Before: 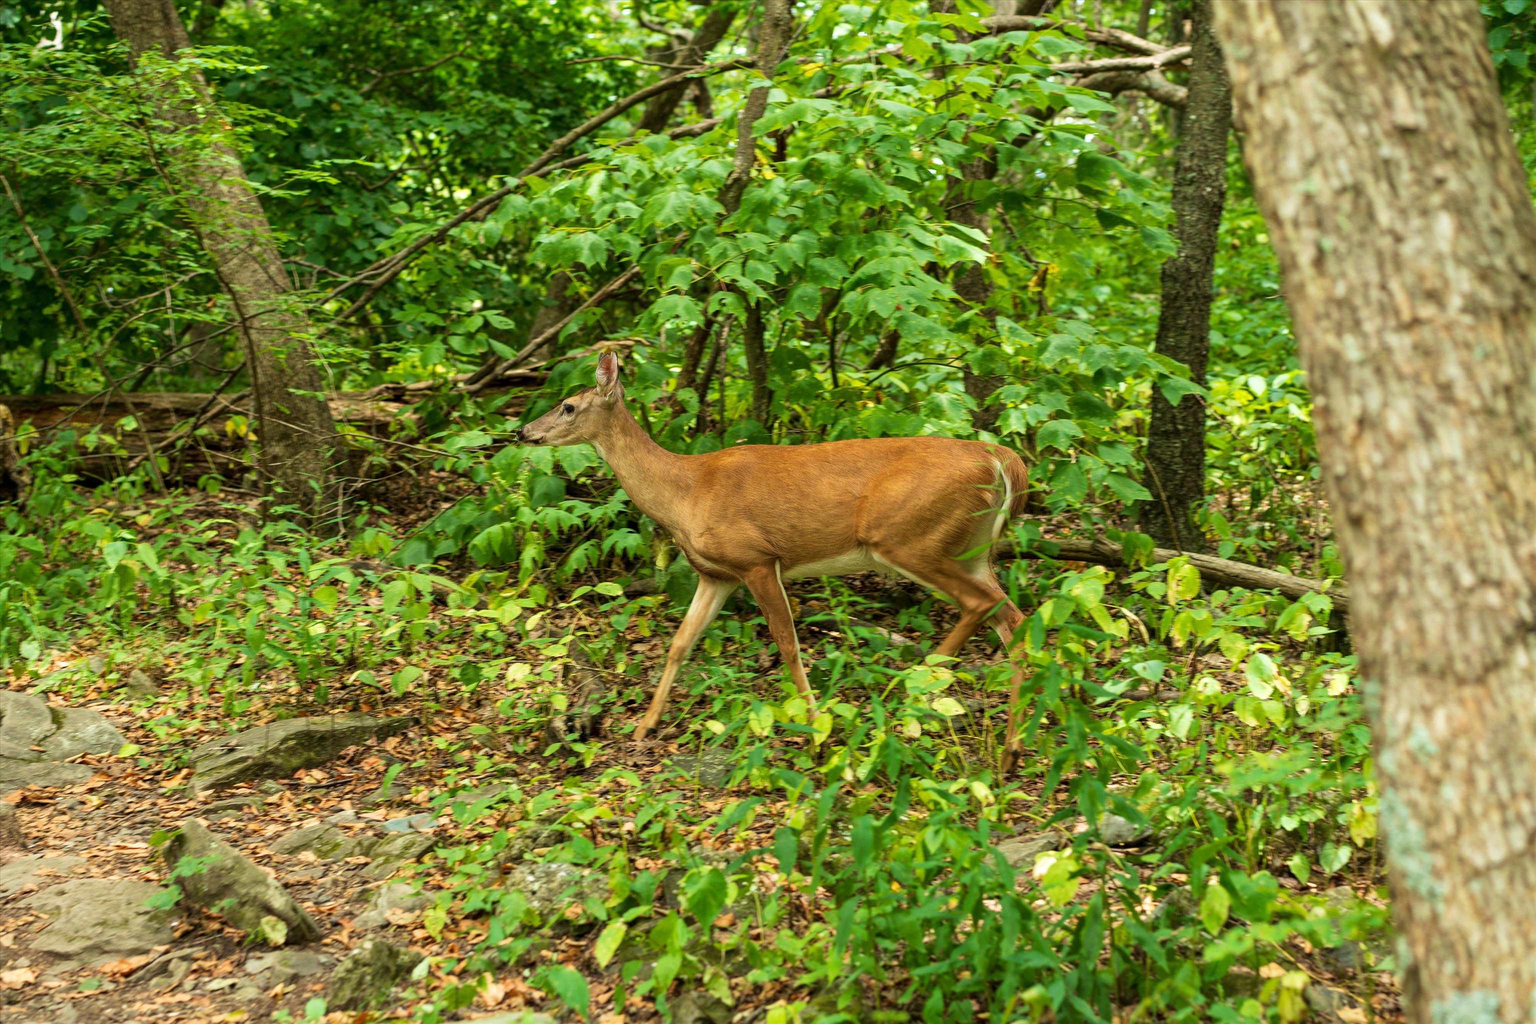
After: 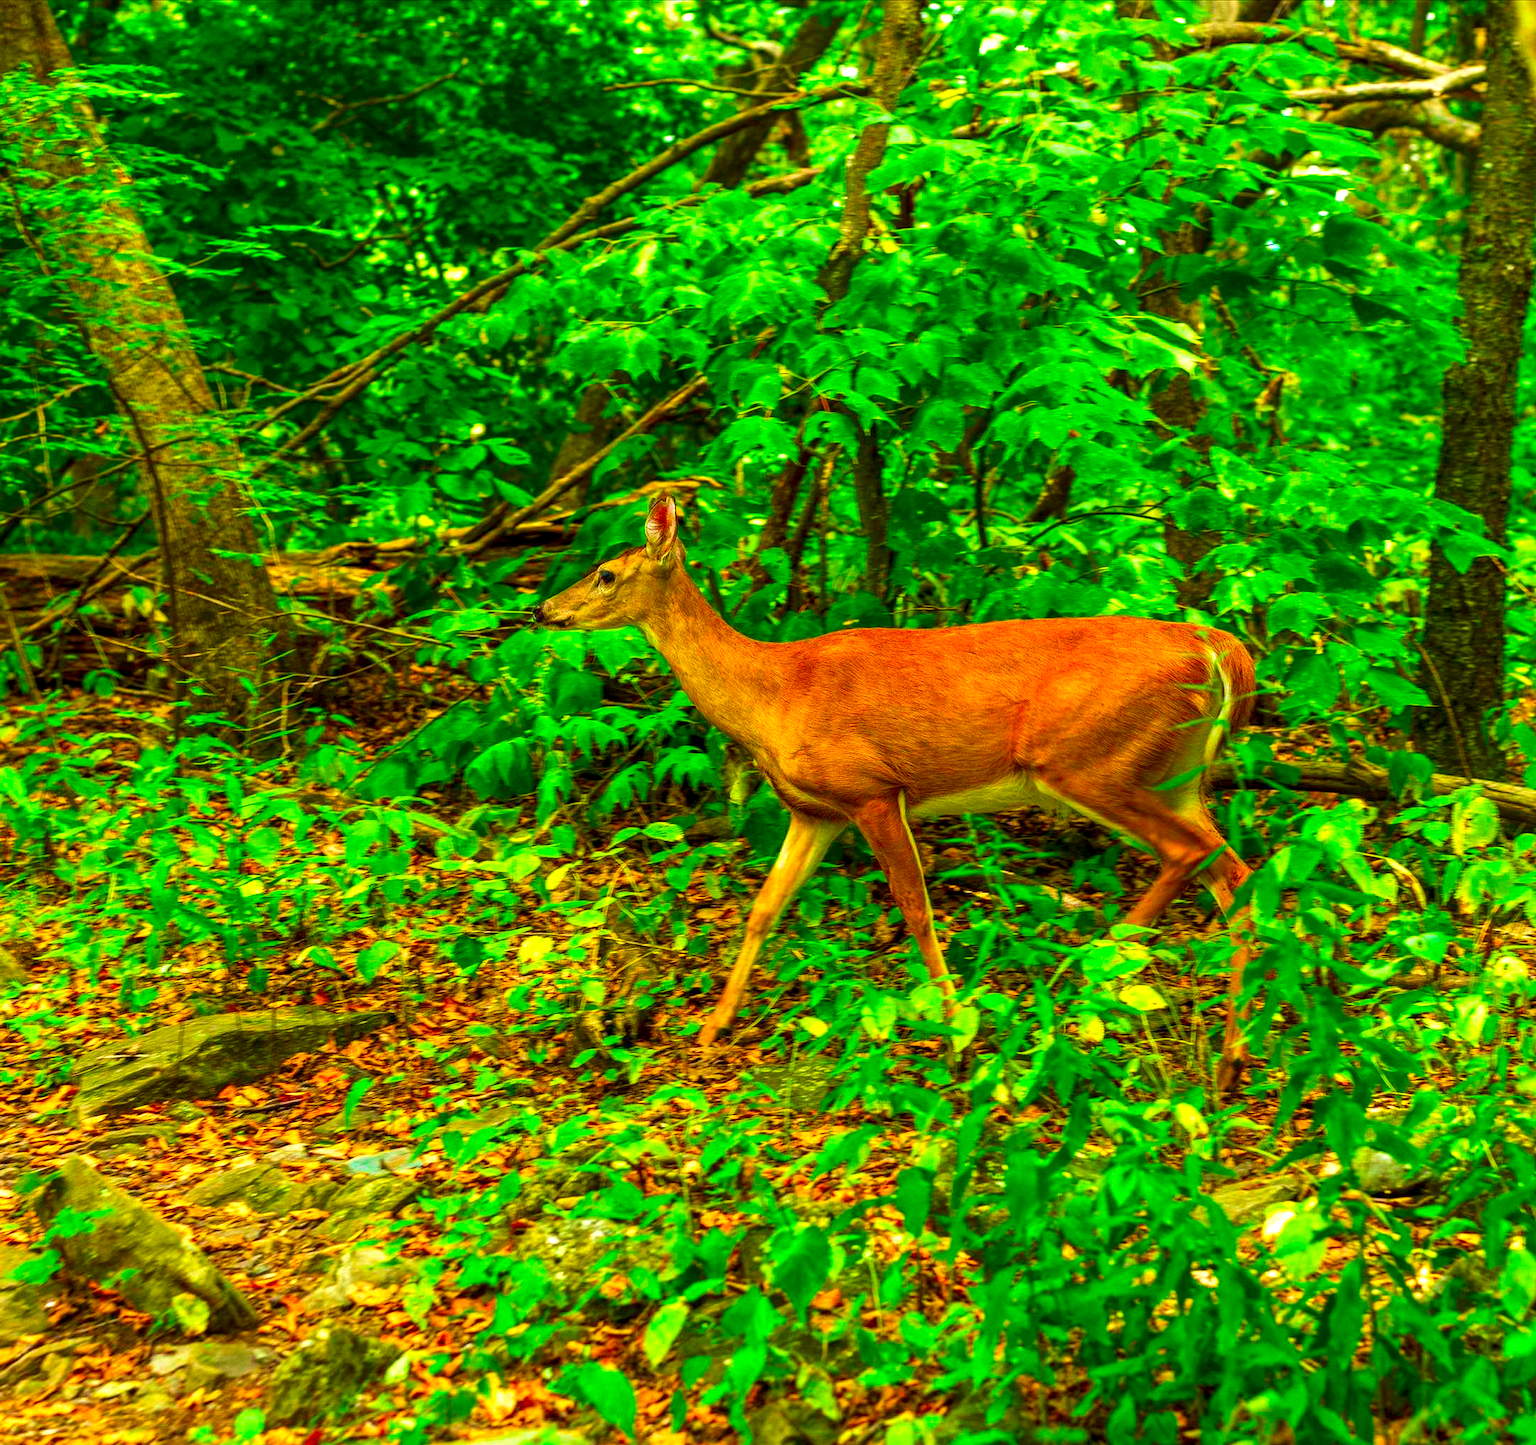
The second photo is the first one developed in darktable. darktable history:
local contrast: on, module defaults
crop and rotate: left 9.078%, right 20.07%
color correction: highlights b* -0.031, saturation 2.18
color balance rgb: shadows lift › chroma 0.946%, shadows lift › hue 110.96°, perceptual saturation grading › global saturation 19.355%, perceptual brilliance grading › highlights 10.005%, perceptual brilliance grading › shadows -4.818%
velvia: on, module defaults
